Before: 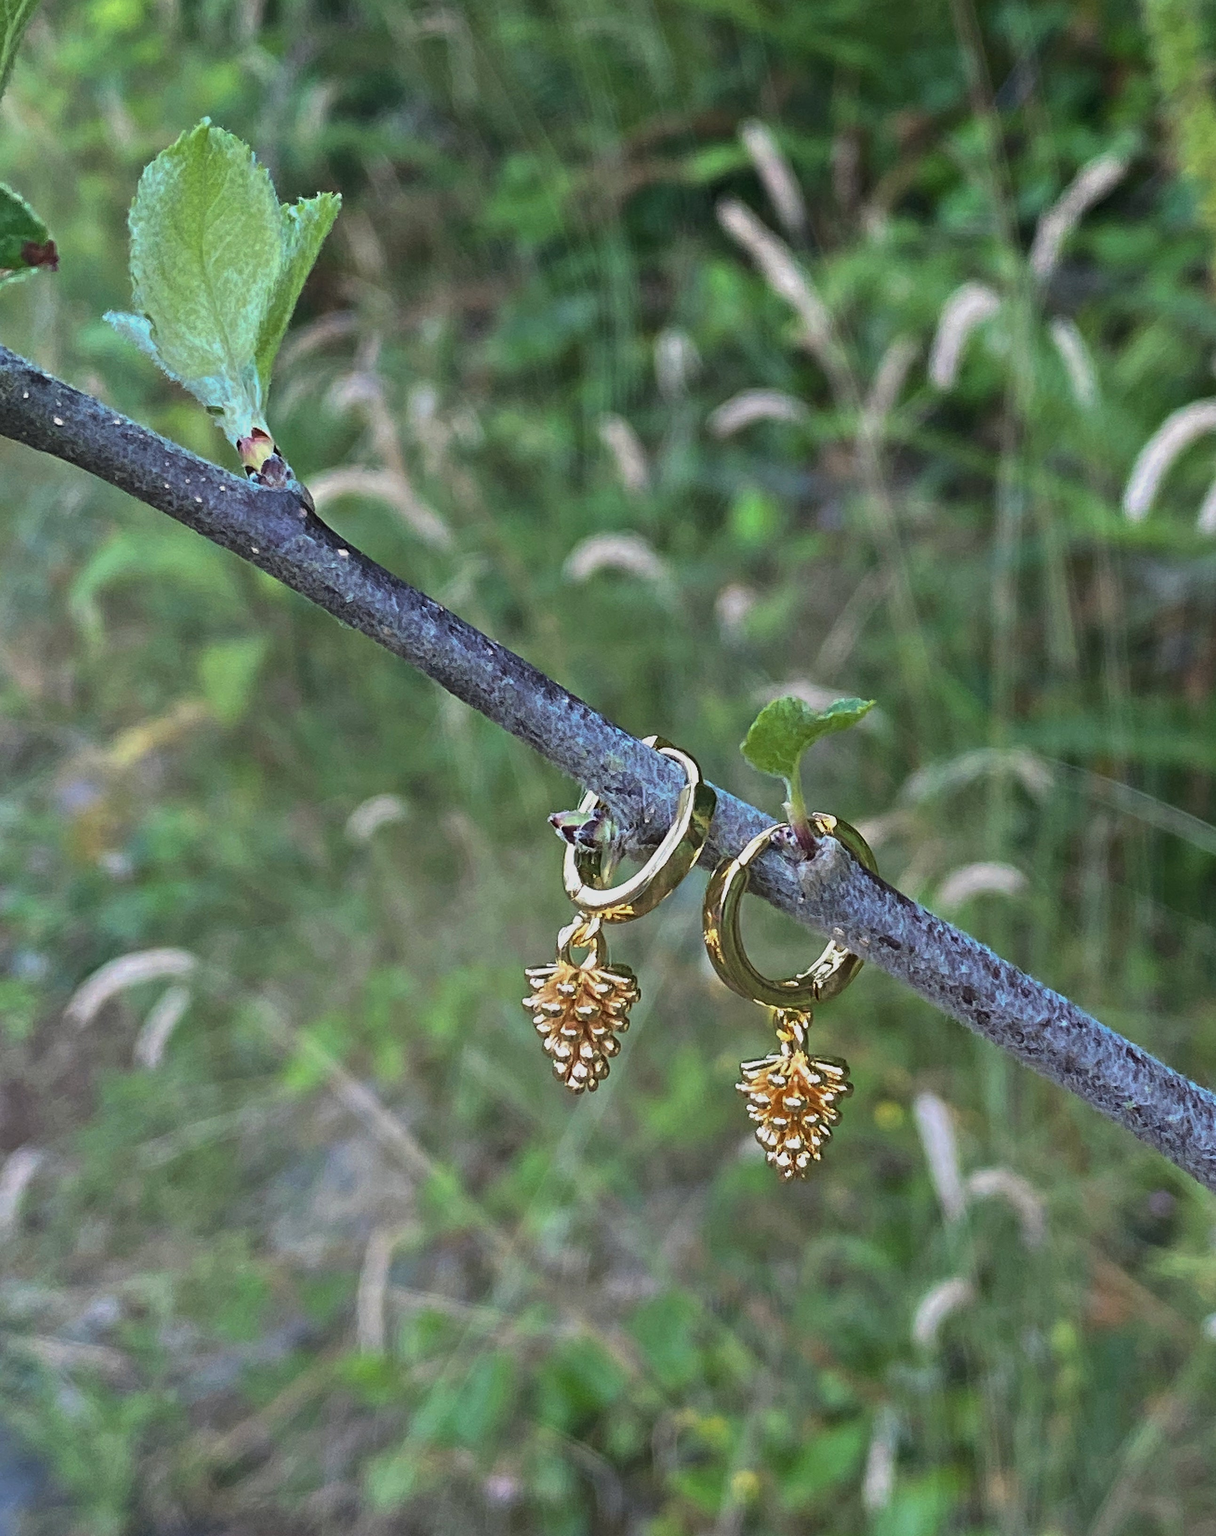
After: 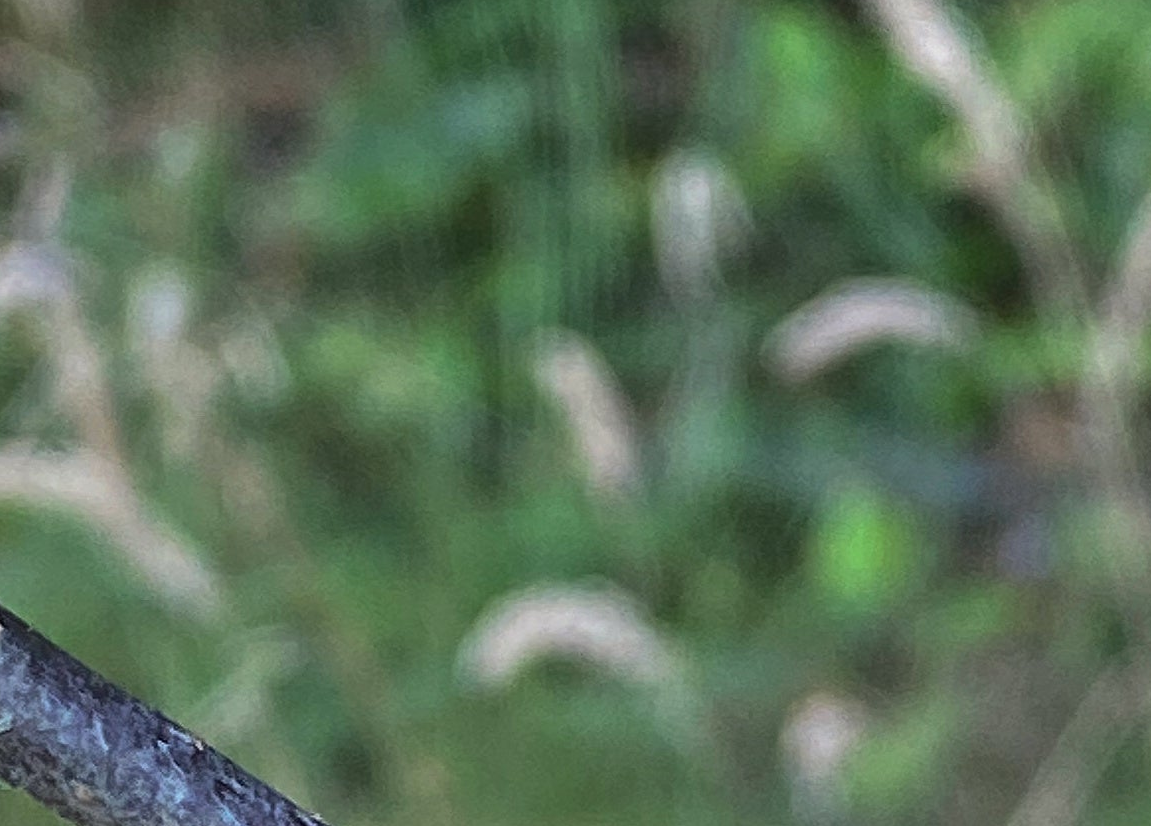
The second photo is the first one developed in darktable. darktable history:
crop: left 28.628%, top 16.819%, right 26.816%, bottom 57.861%
